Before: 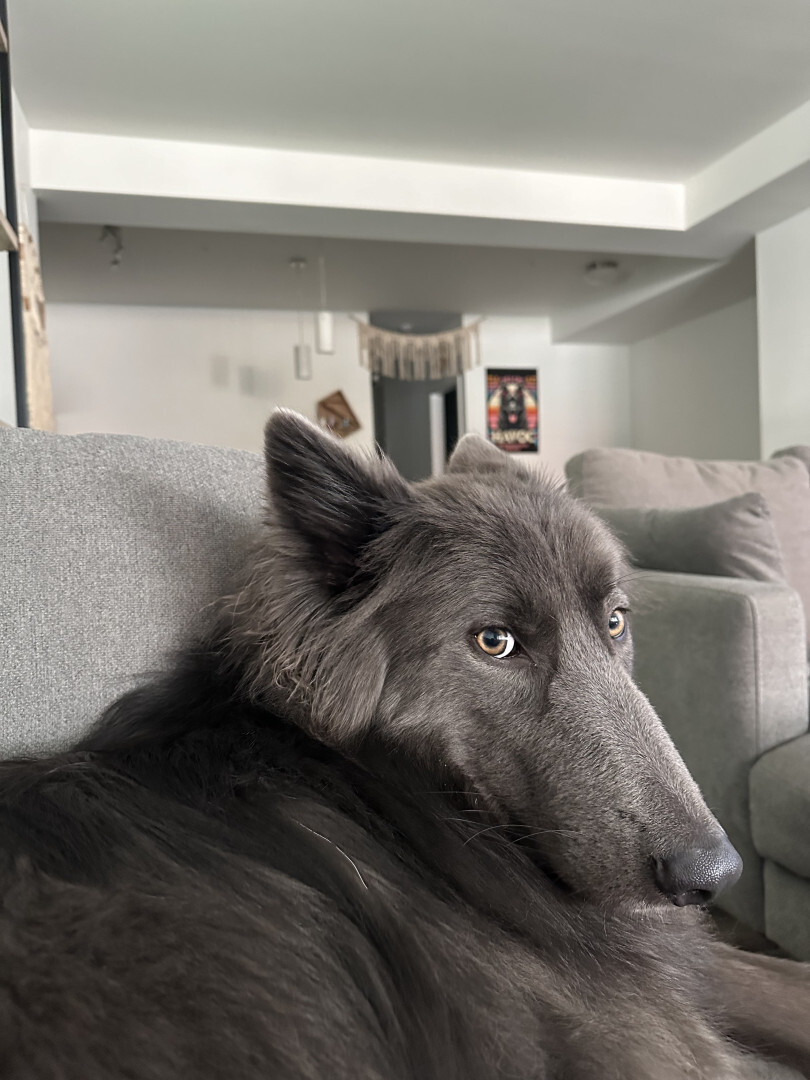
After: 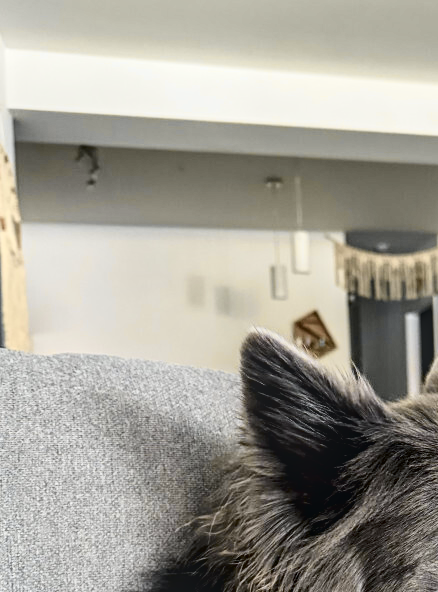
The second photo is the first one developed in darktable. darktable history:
exposure: black level correction 0.005, exposure 0.005 EV, compensate exposure bias true, compensate highlight preservation false
tone curve: curves: ch0 [(0, 0.026) (0.058, 0.036) (0.246, 0.214) (0.437, 0.498) (0.55, 0.644) (0.657, 0.767) (0.822, 0.9) (1, 0.961)]; ch1 [(0, 0) (0.346, 0.307) (0.408, 0.369) (0.453, 0.457) (0.476, 0.489) (0.502, 0.498) (0.521, 0.515) (0.537, 0.531) (0.612, 0.641) (0.676, 0.728) (1, 1)]; ch2 [(0, 0) (0.346, 0.34) (0.434, 0.46) (0.485, 0.494) (0.5, 0.494) (0.511, 0.508) (0.537, 0.564) (0.579, 0.599) (0.663, 0.67) (1, 1)], color space Lab, independent channels, preserve colors none
local contrast: highlights 4%, shadows 1%, detail 133%
contrast equalizer: y [[0.6 ×6], [0.55 ×6], [0 ×6], [0 ×6], [0 ×6]], mix 0.296
crop and rotate: left 3.039%, top 7.434%, right 42.867%, bottom 37.659%
